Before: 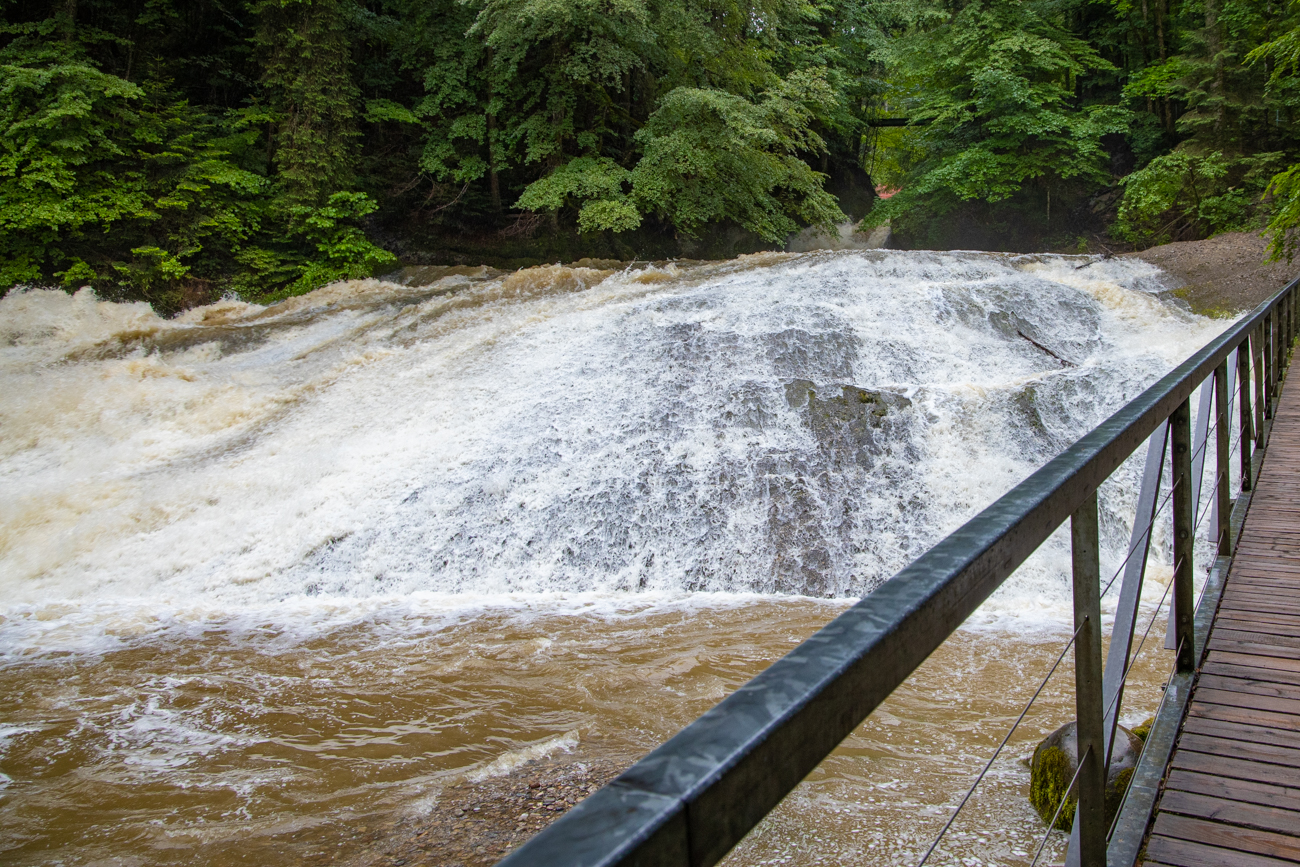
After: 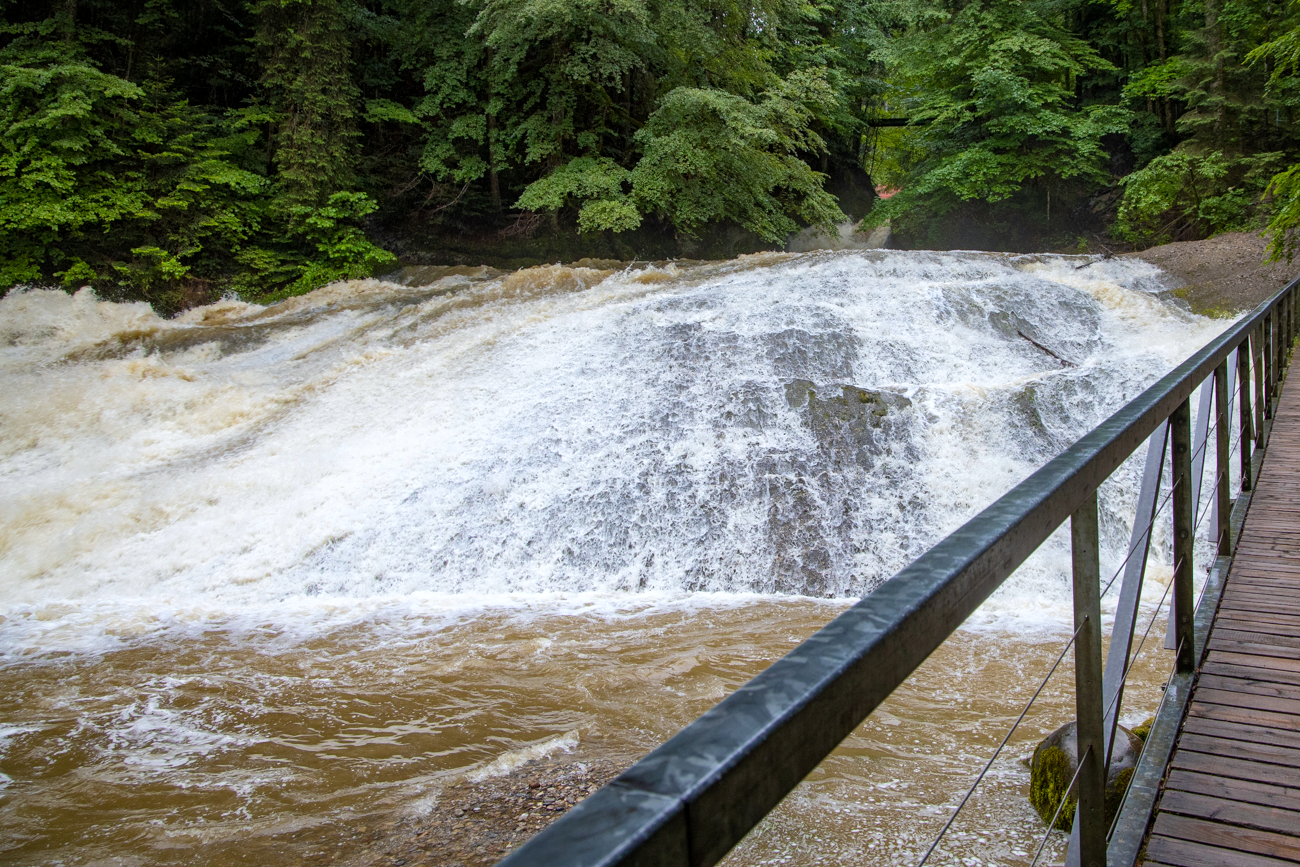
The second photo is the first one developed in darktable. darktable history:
bloom: size 15%, threshold 97%, strength 7%
white balance: red 0.988, blue 1.017
local contrast: mode bilateral grid, contrast 20, coarseness 50, detail 120%, midtone range 0.2
